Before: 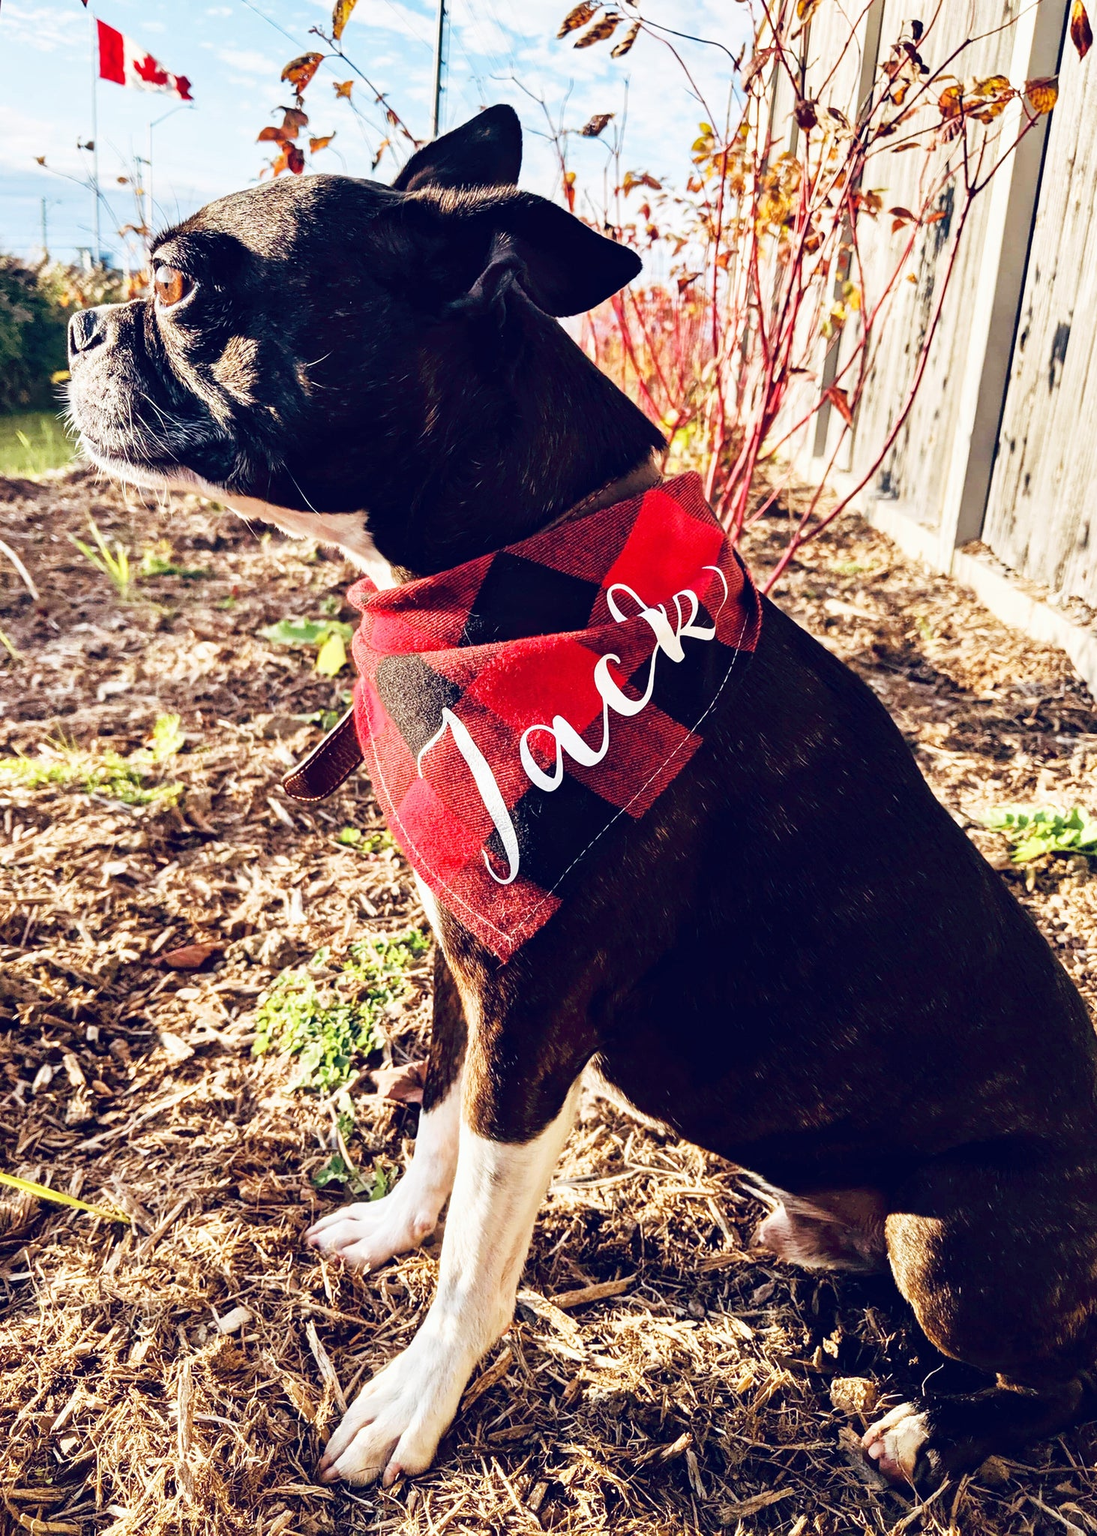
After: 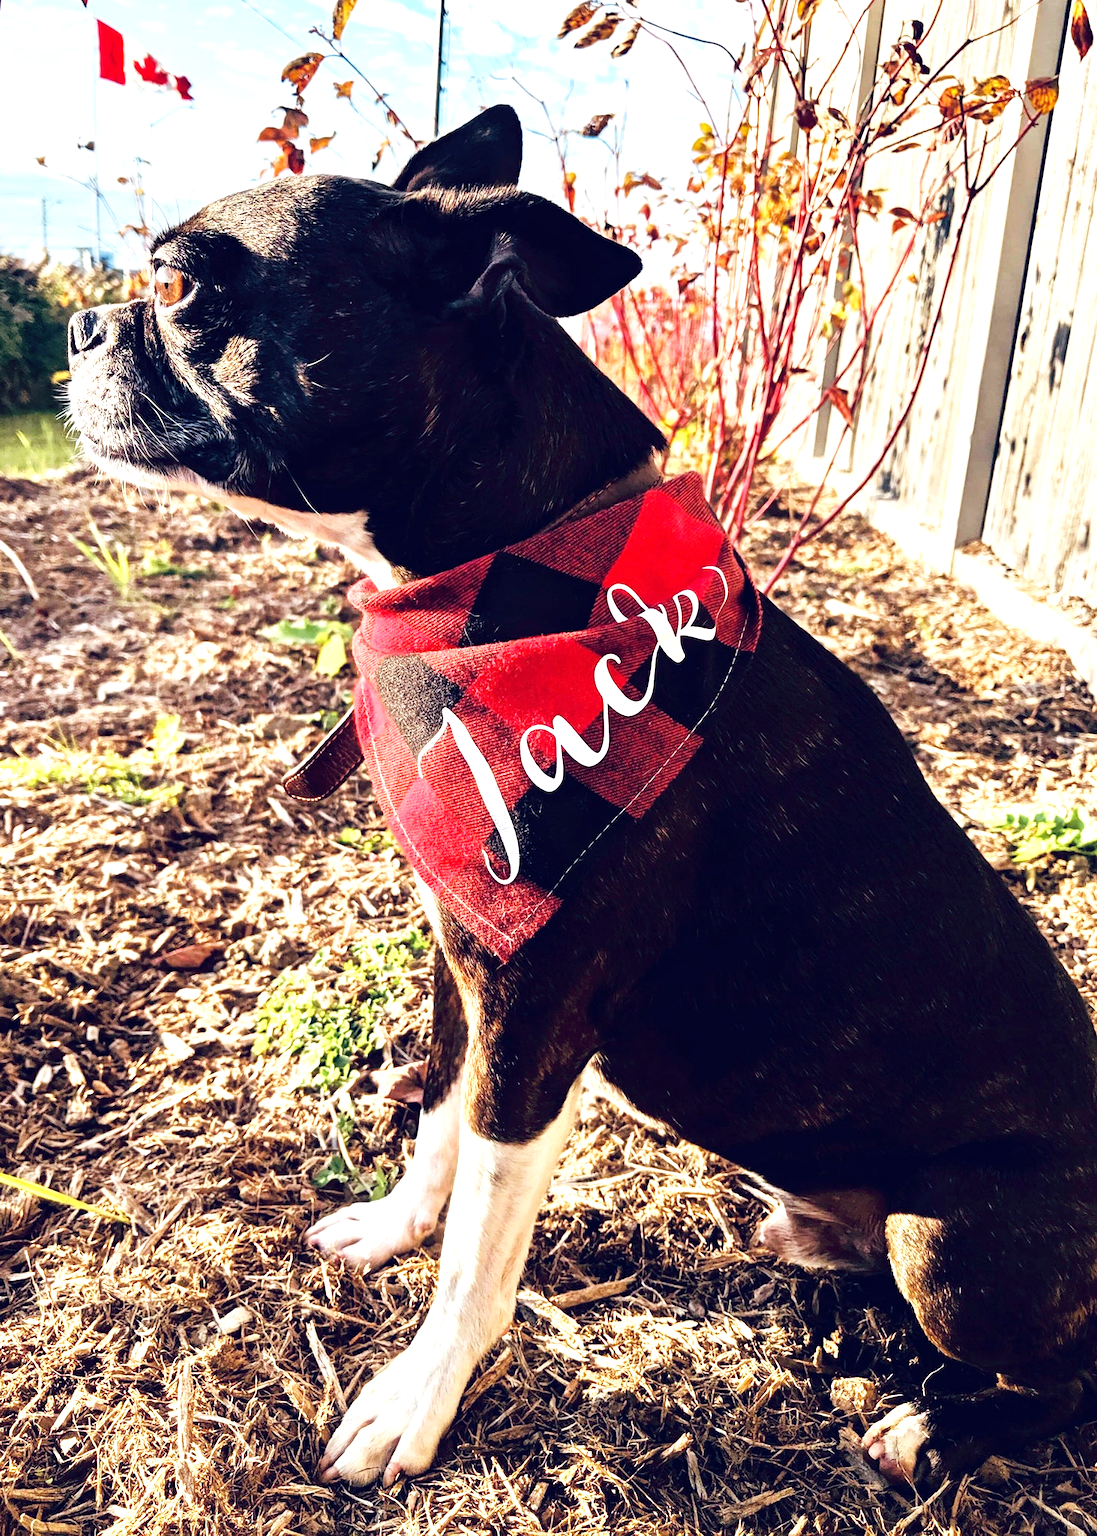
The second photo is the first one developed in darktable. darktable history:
tone equalizer: -8 EV -0.428 EV, -7 EV -0.362 EV, -6 EV -0.349 EV, -5 EV -0.183 EV, -3 EV 0.21 EV, -2 EV 0.337 EV, -1 EV 0.371 EV, +0 EV 0.41 EV
